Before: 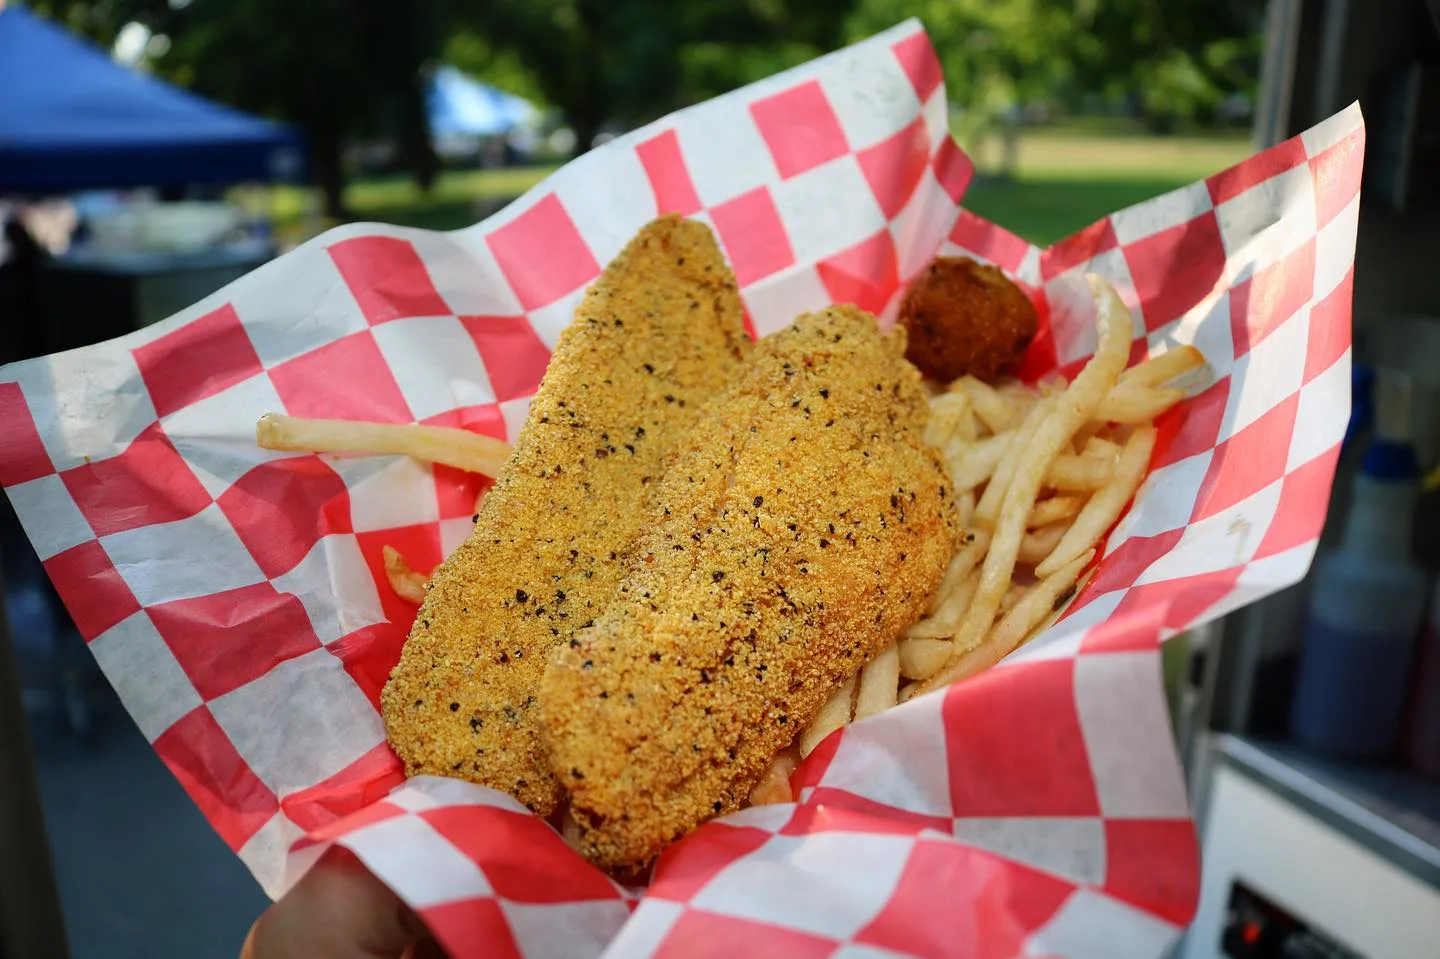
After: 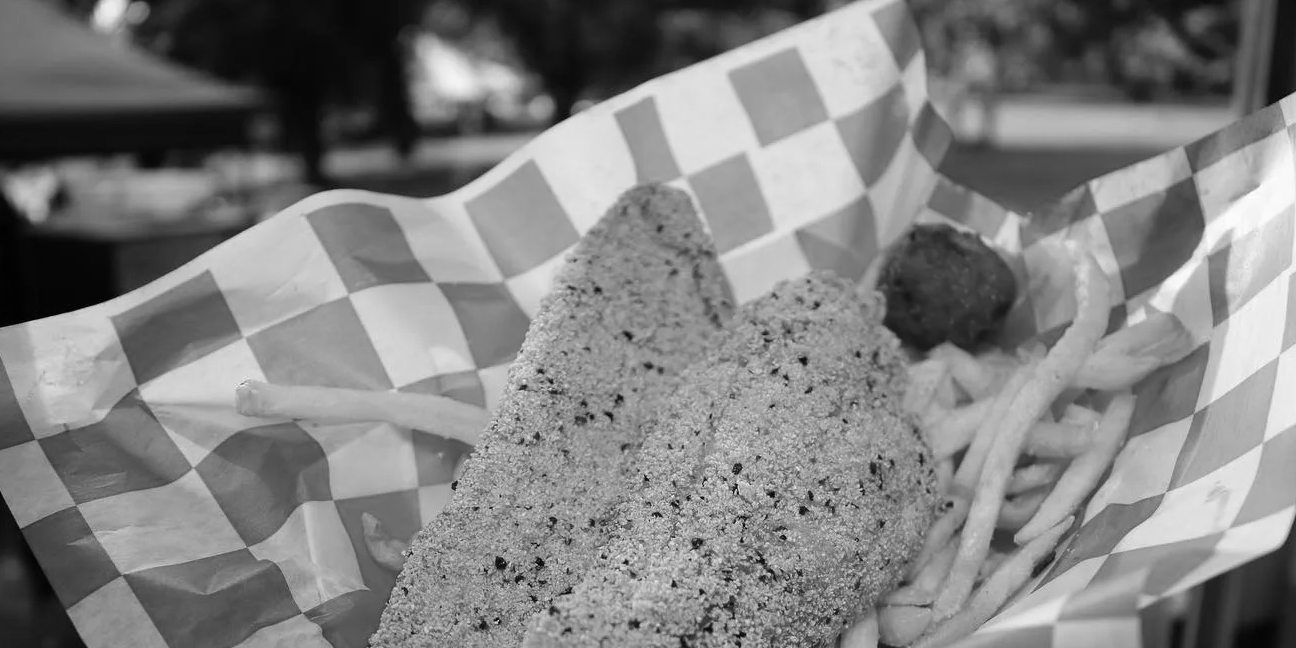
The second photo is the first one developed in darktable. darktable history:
monochrome: on, module defaults
crop: left 1.509%, top 3.452%, right 7.696%, bottom 28.452%
